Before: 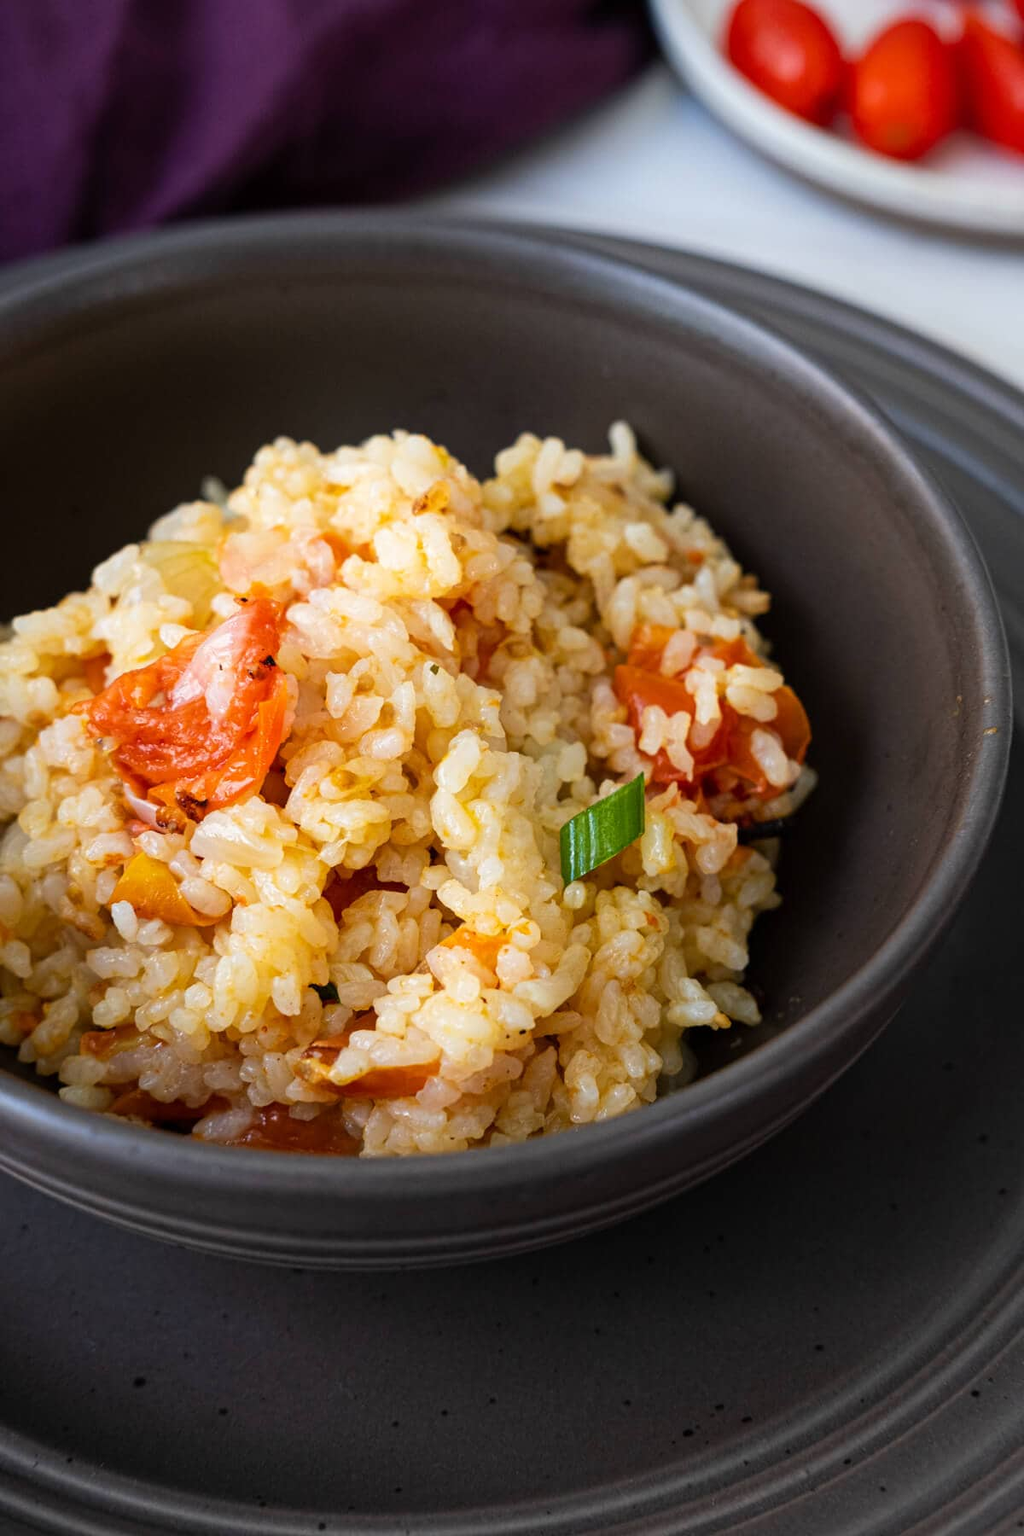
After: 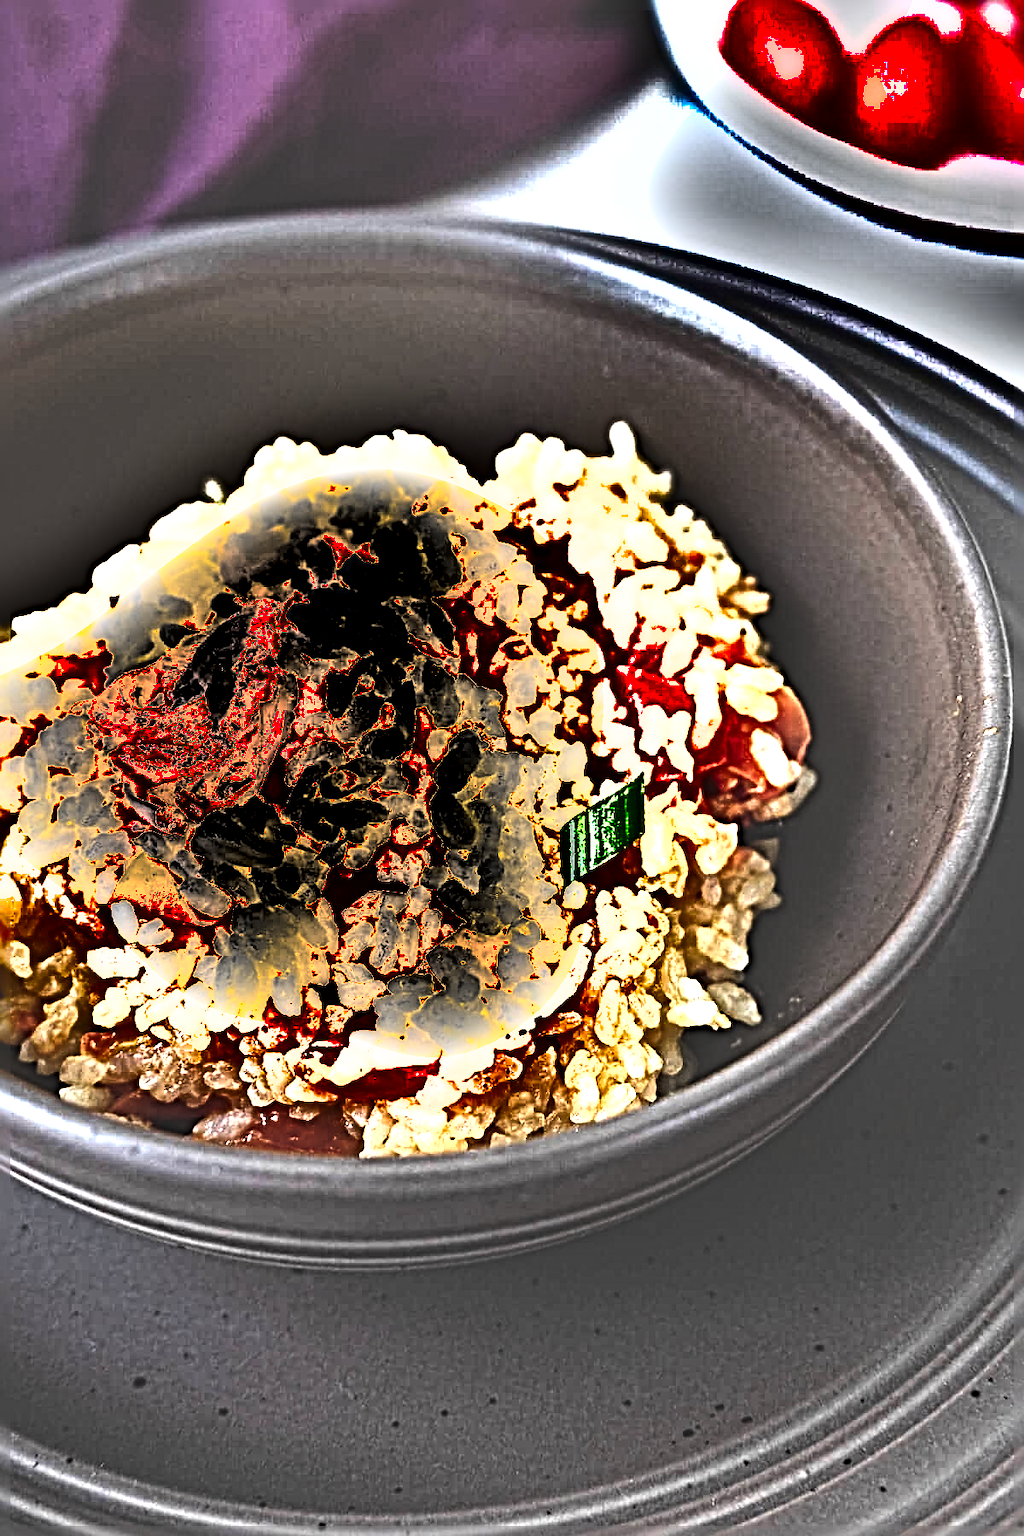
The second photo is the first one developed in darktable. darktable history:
exposure: black level correction -0.023, exposure 1.397 EV, compensate highlight preservation false
tone equalizer: -8 EV -0.75 EV, -7 EV -0.7 EV, -6 EV -0.6 EV, -5 EV -0.4 EV, -3 EV 0.4 EV, -2 EV 0.6 EV, -1 EV 0.7 EV, +0 EV 0.75 EV, edges refinement/feathering 500, mask exposure compensation -1.57 EV, preserve details no
sharpen: radius 6.3, amount 1.8, threshold 0
shadows and highlights: shadows 20.91, highlights -82.73, soften with gaussian
